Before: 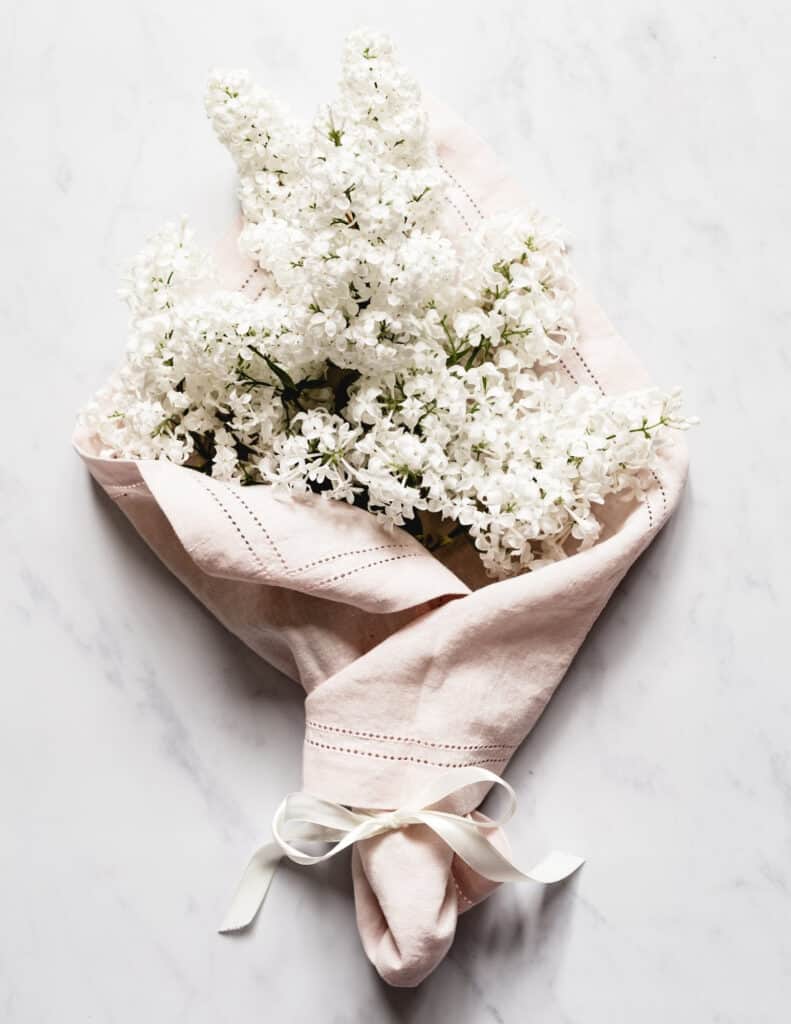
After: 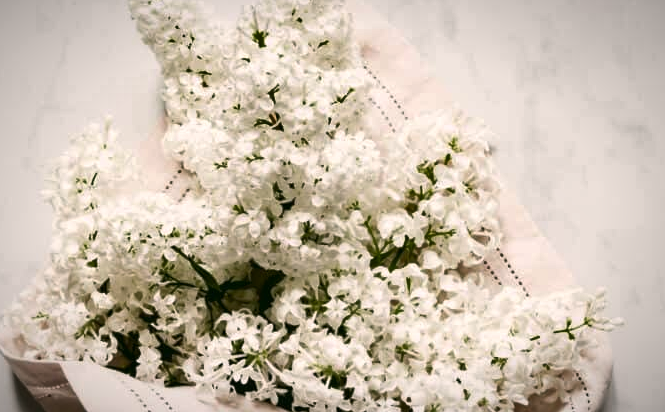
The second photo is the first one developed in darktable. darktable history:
crop and rotate: left 9.672%, top 9.765%, right 6.158%, bottom 49.96%
color correction: highlights a* 4.44, highlights b* 4.94, shadows a* -6.98, shadows b* 4.7
vignetting: fall-off radius 69.77%, brightness -0.579, saturation -0.246, automatic ratio true
shadows and highlights: low approximation 0.01, soften with gaussian
